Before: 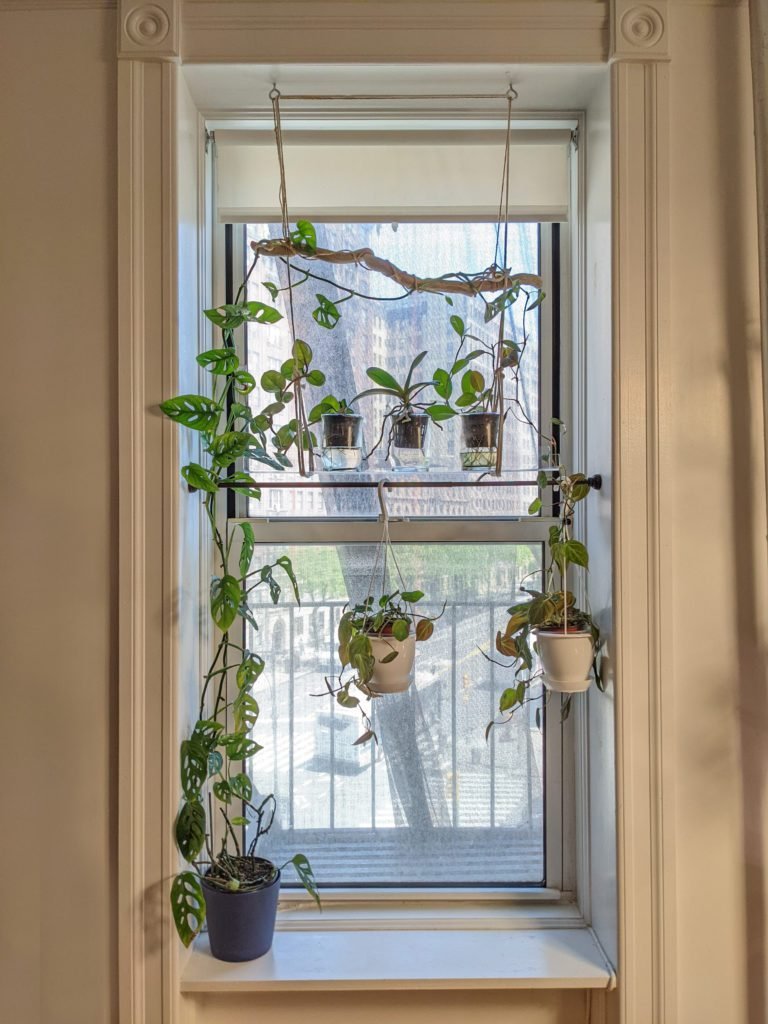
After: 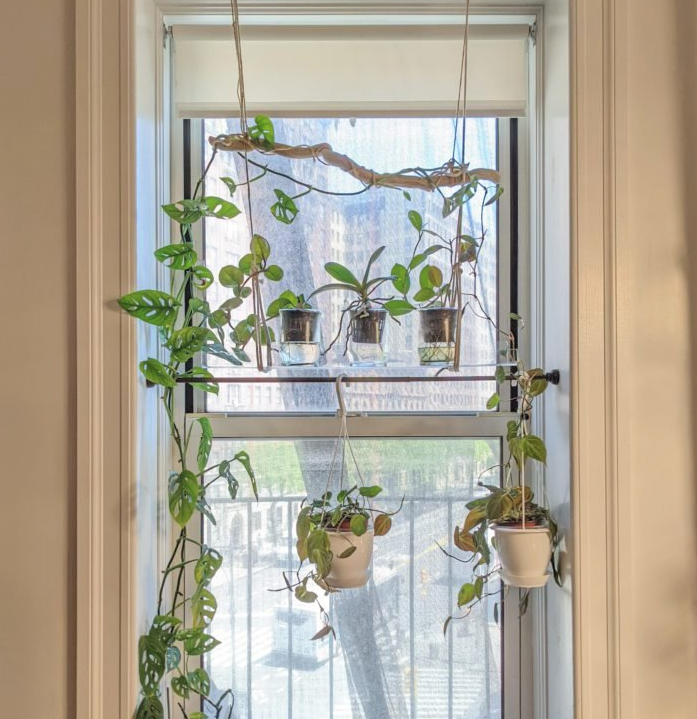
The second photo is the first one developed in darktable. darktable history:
crop: left 5.596%, top 10.314%, right 3.534%, bottom 19.395%
contrast brightness saturation: brightness 0.15
